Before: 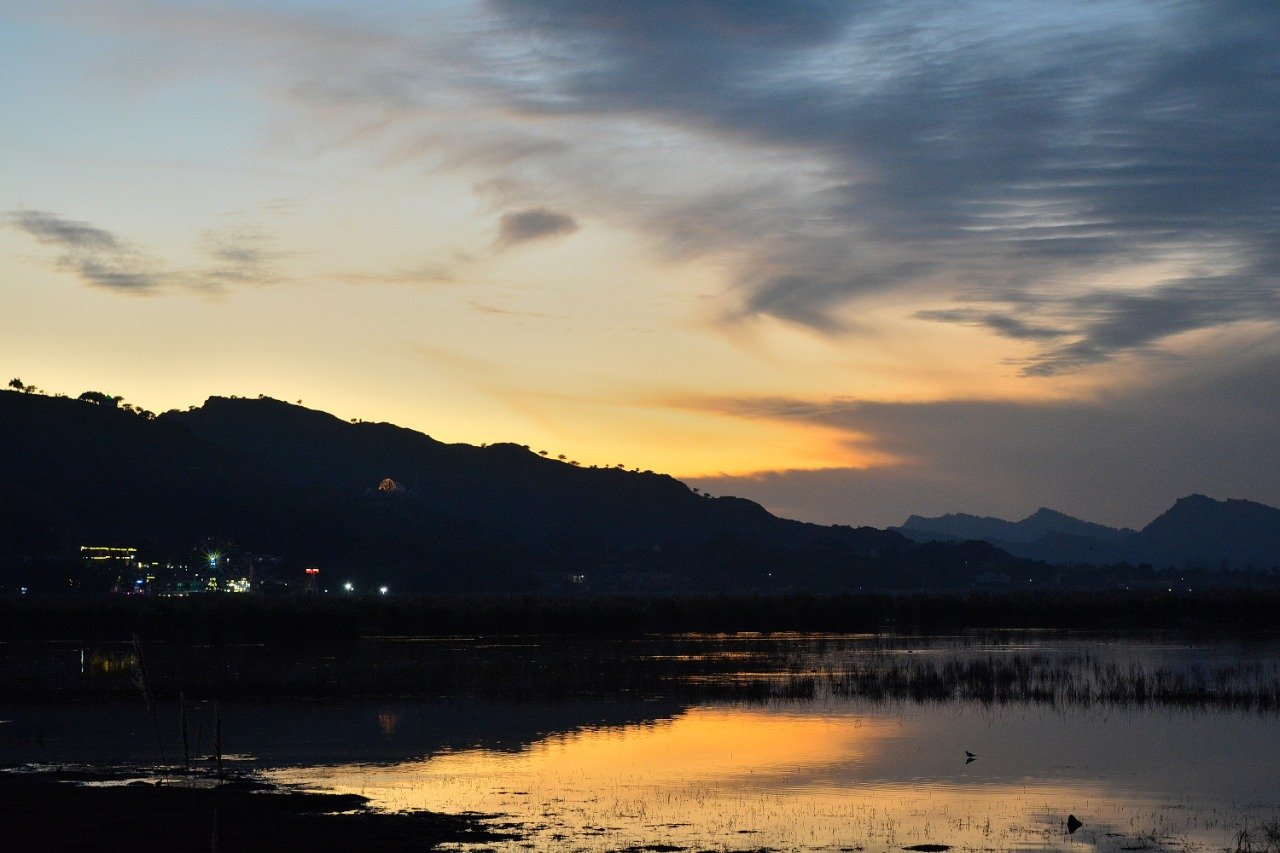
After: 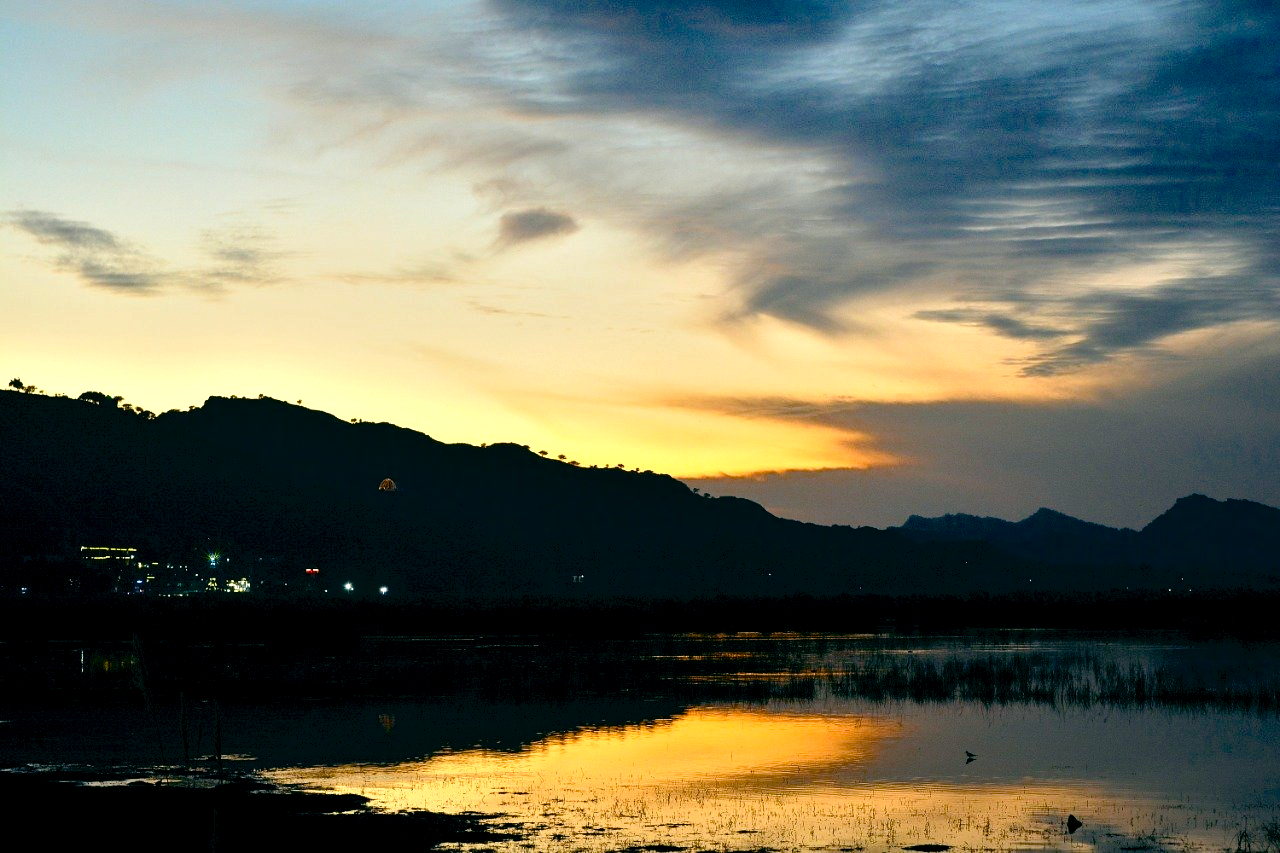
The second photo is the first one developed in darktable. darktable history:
color balance rgb: highlights gain › luminance 5.978%, highlights gain › chroma 2.508%, highlights gain › hue 88.67°, global offset › luminance -0.347%, global offset › chroma 0.118%, global offset › hue 168.21°, perceptual saturation grading › global saturation 20%, perceptual saturation grading › highlights -25.833%, perceptual saturation grading › shadows 50.189%, perceptual brilliance grading › global brilliance -4.713%, perceptual brilliance grading › highlights 24.965%, perceptual brilliance grading › mid-tones 6.997%, perceptual brilliance grading › shadows -4.607%, saturation formula JzAzBz (2021)
